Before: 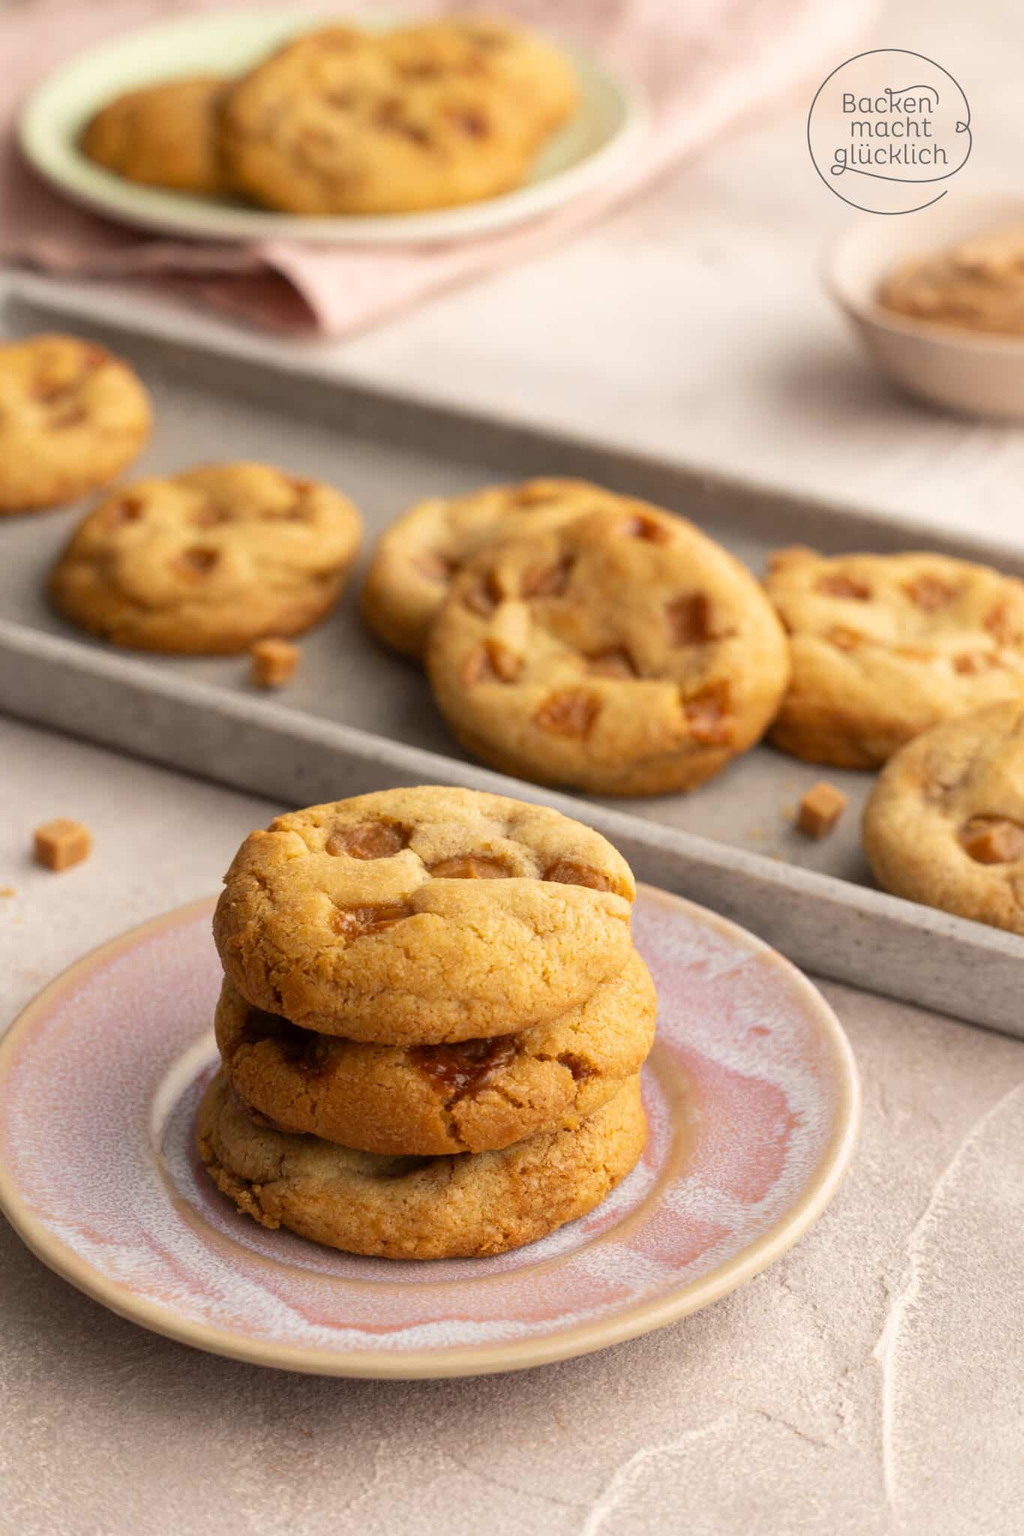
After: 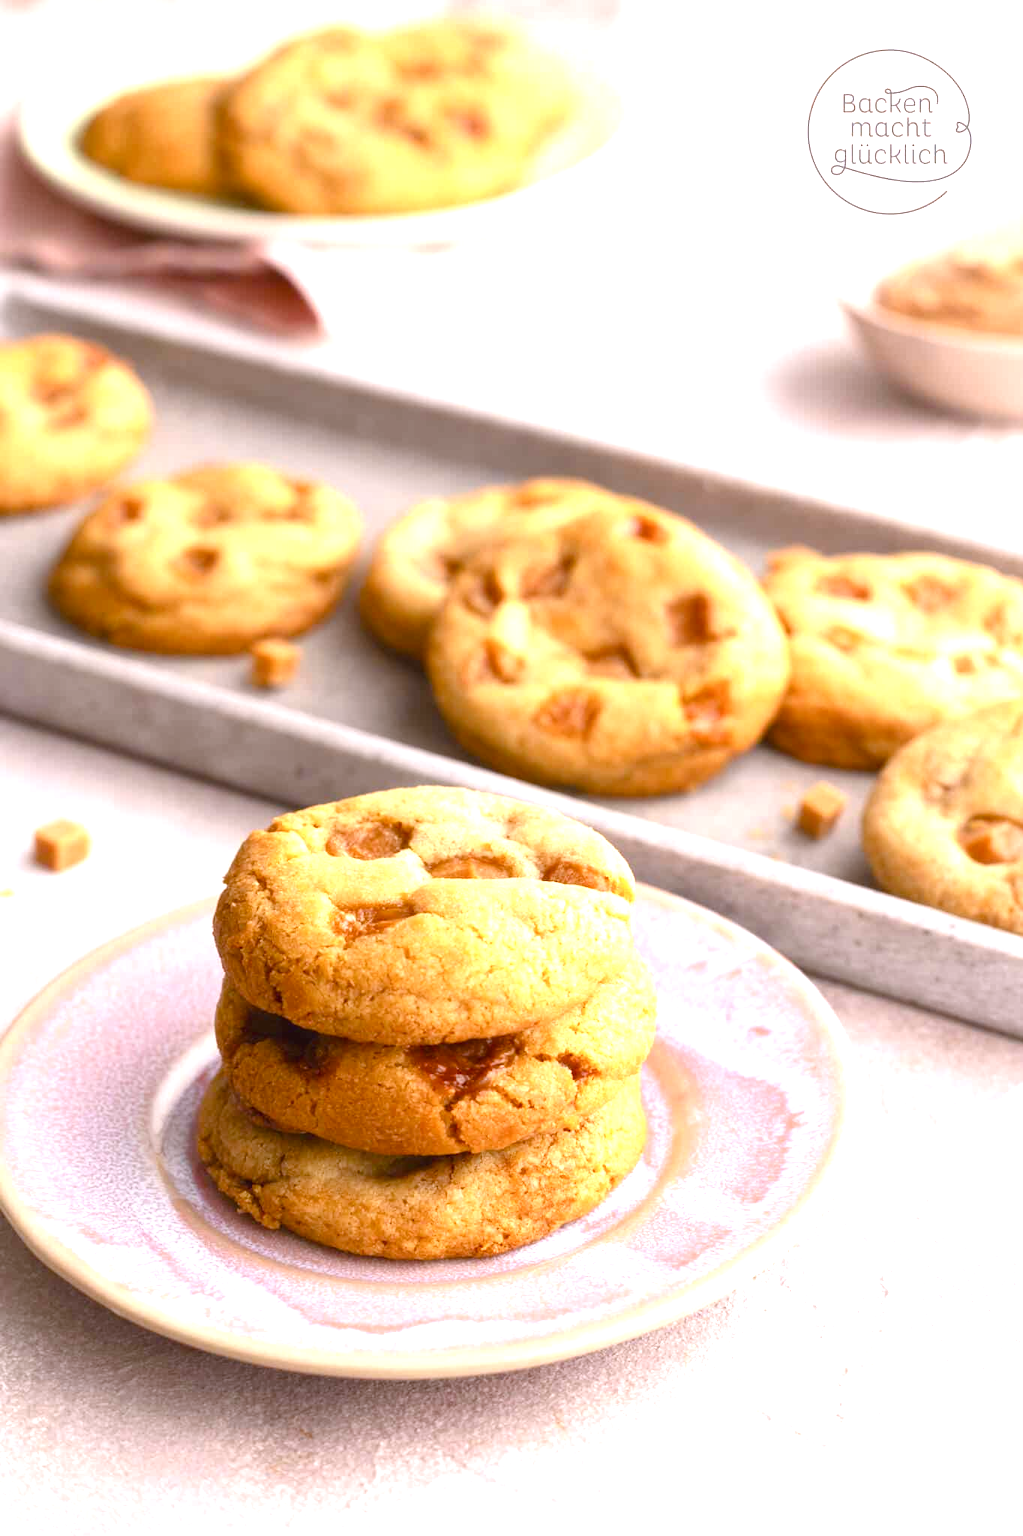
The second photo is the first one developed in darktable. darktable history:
exposure: black level correction -0.002, exposure 1.115 EV, compensate highlight preservation false
color balance rgb: perceptual saturation grading › global saturation 20%, perceptual saturation grading › highlights -25%, perceptual saturation grading › shadows 25%
white balance: red 1.004, blue 1.096
